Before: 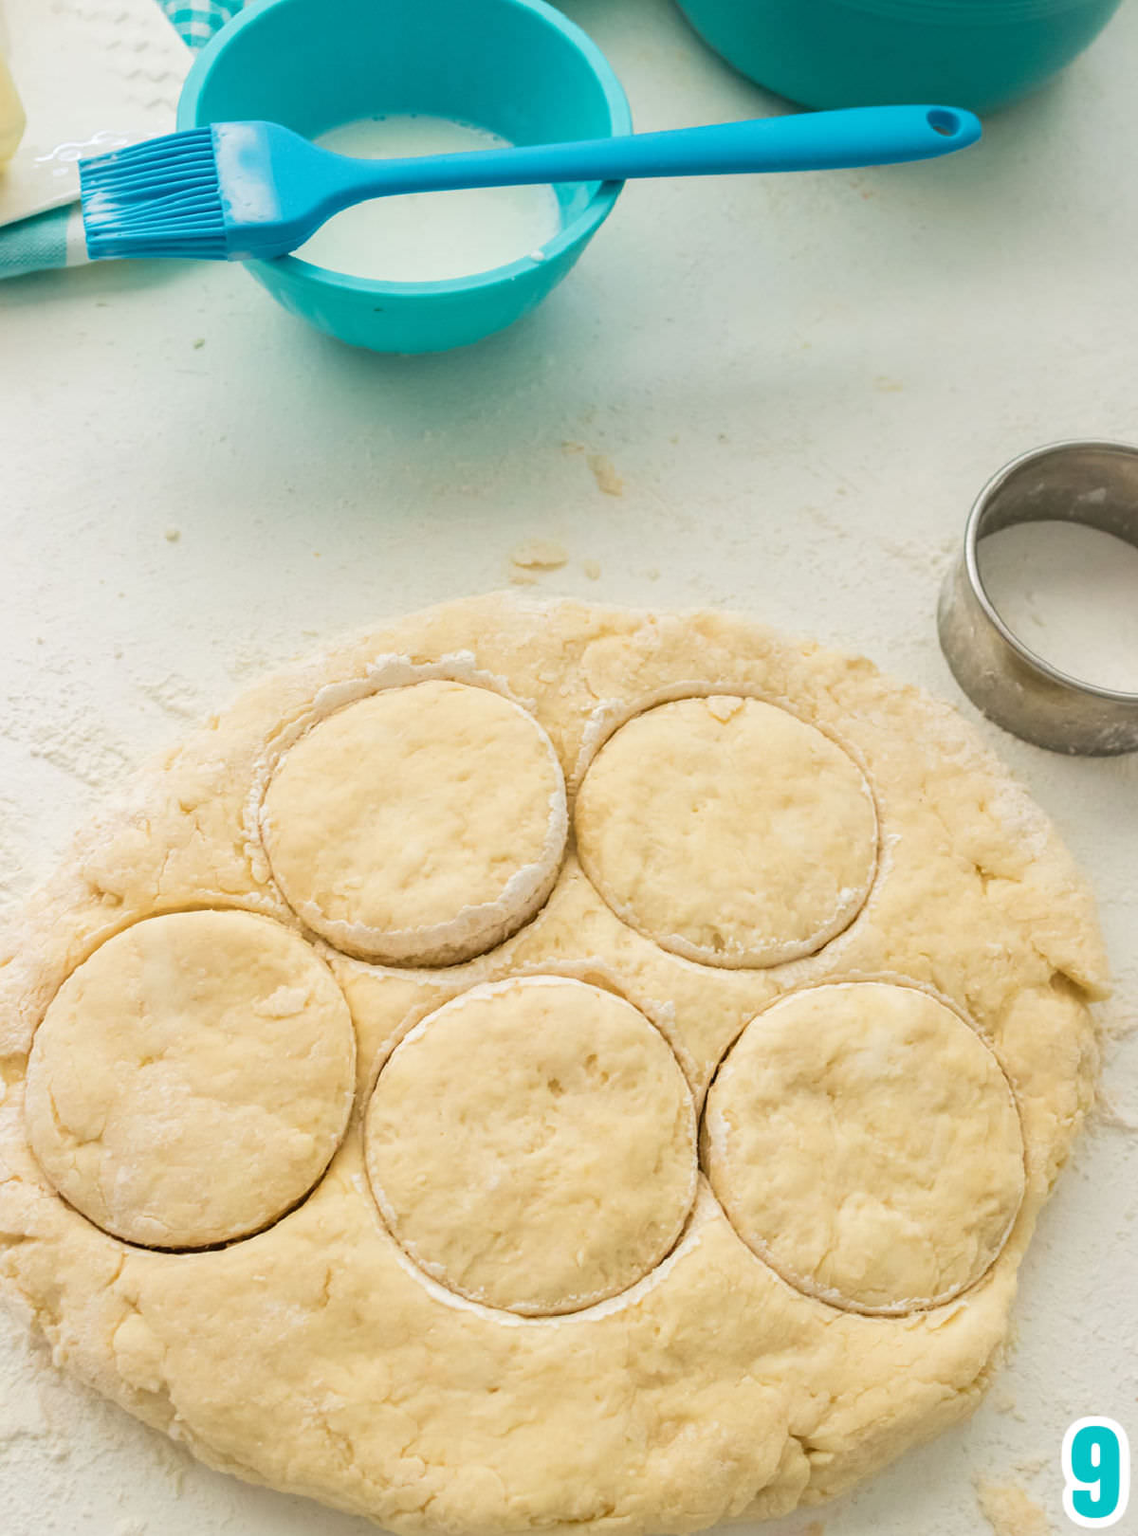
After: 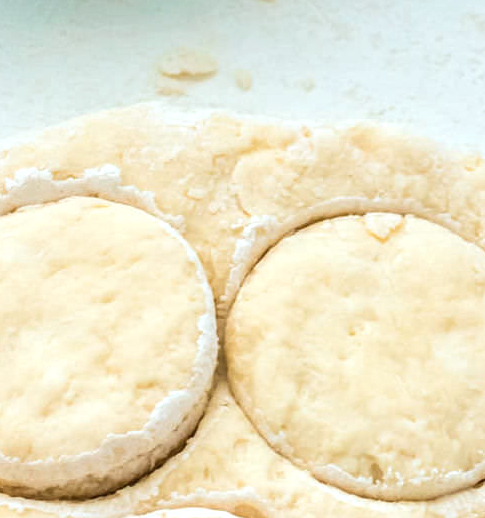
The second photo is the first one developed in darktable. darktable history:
tone equalizer: -8 EV -0.417 EV, -7 EV -0.389 EV, -6 EV -0.333 EV, -5 EV -0.222 EV, -3 EV 0.222 EV, -2 EV 0.333 EV, -1 EV 0.389 EV, +0 EV 0.417 EV, edges refinement/feathering 500, mask exposure compensation -1.57 EV, preserve details no
crop: left 31.751%, top 32.172%, right 27.8%, bottom 35.83%
color correction: highlights a* -4.18, highlights b* -10.81
